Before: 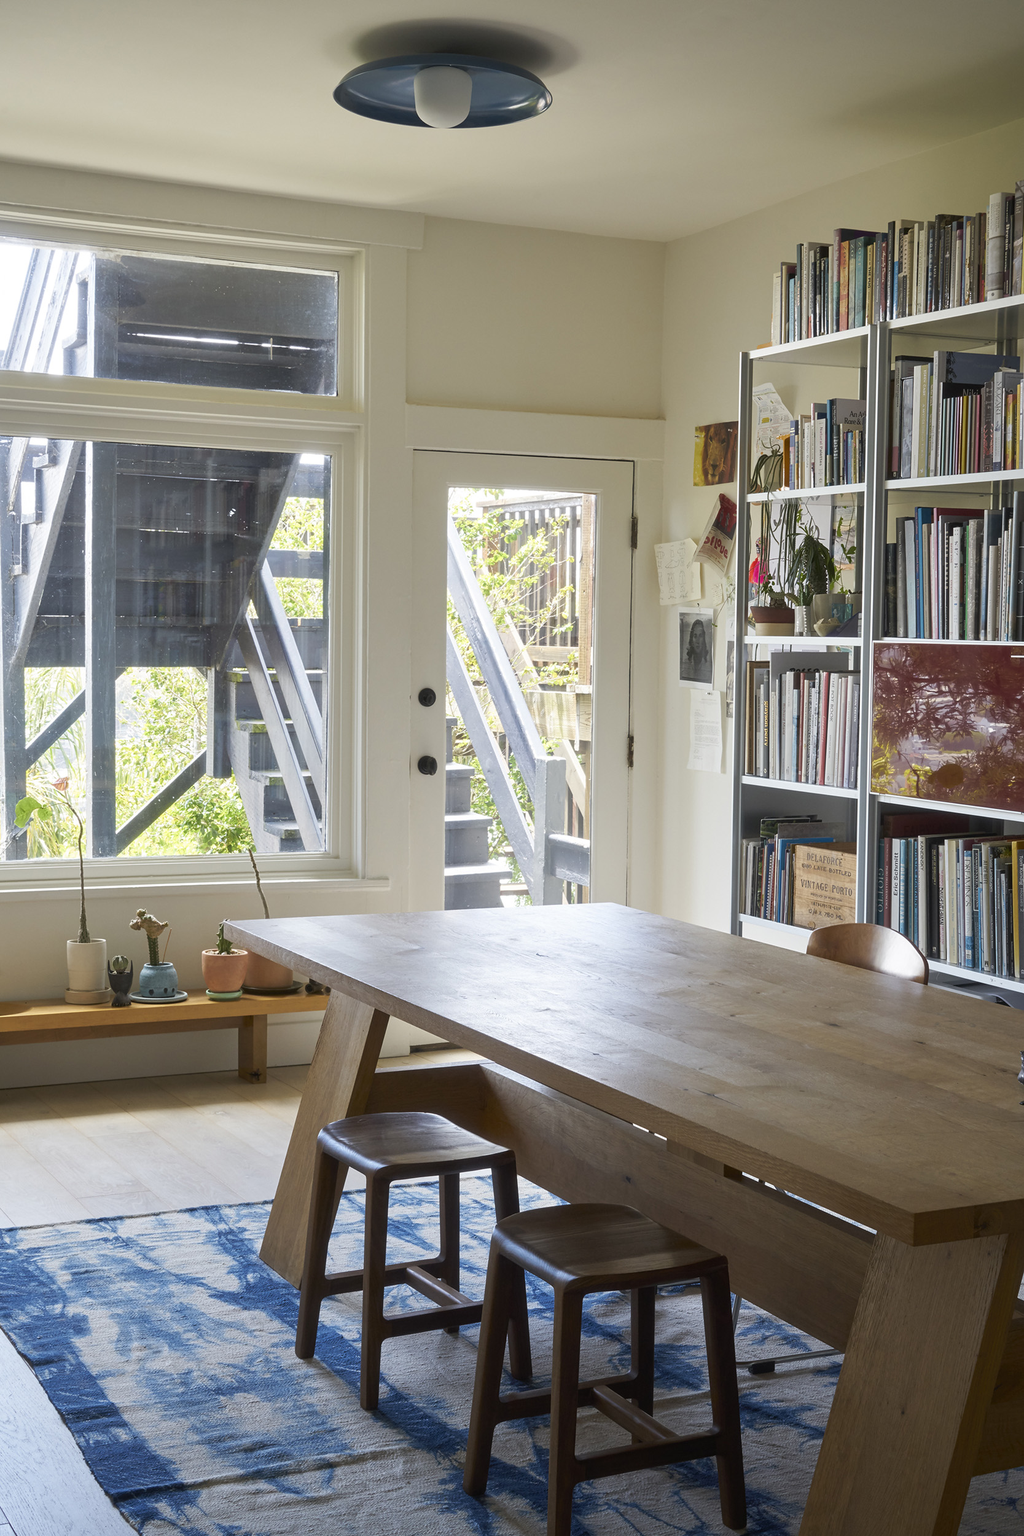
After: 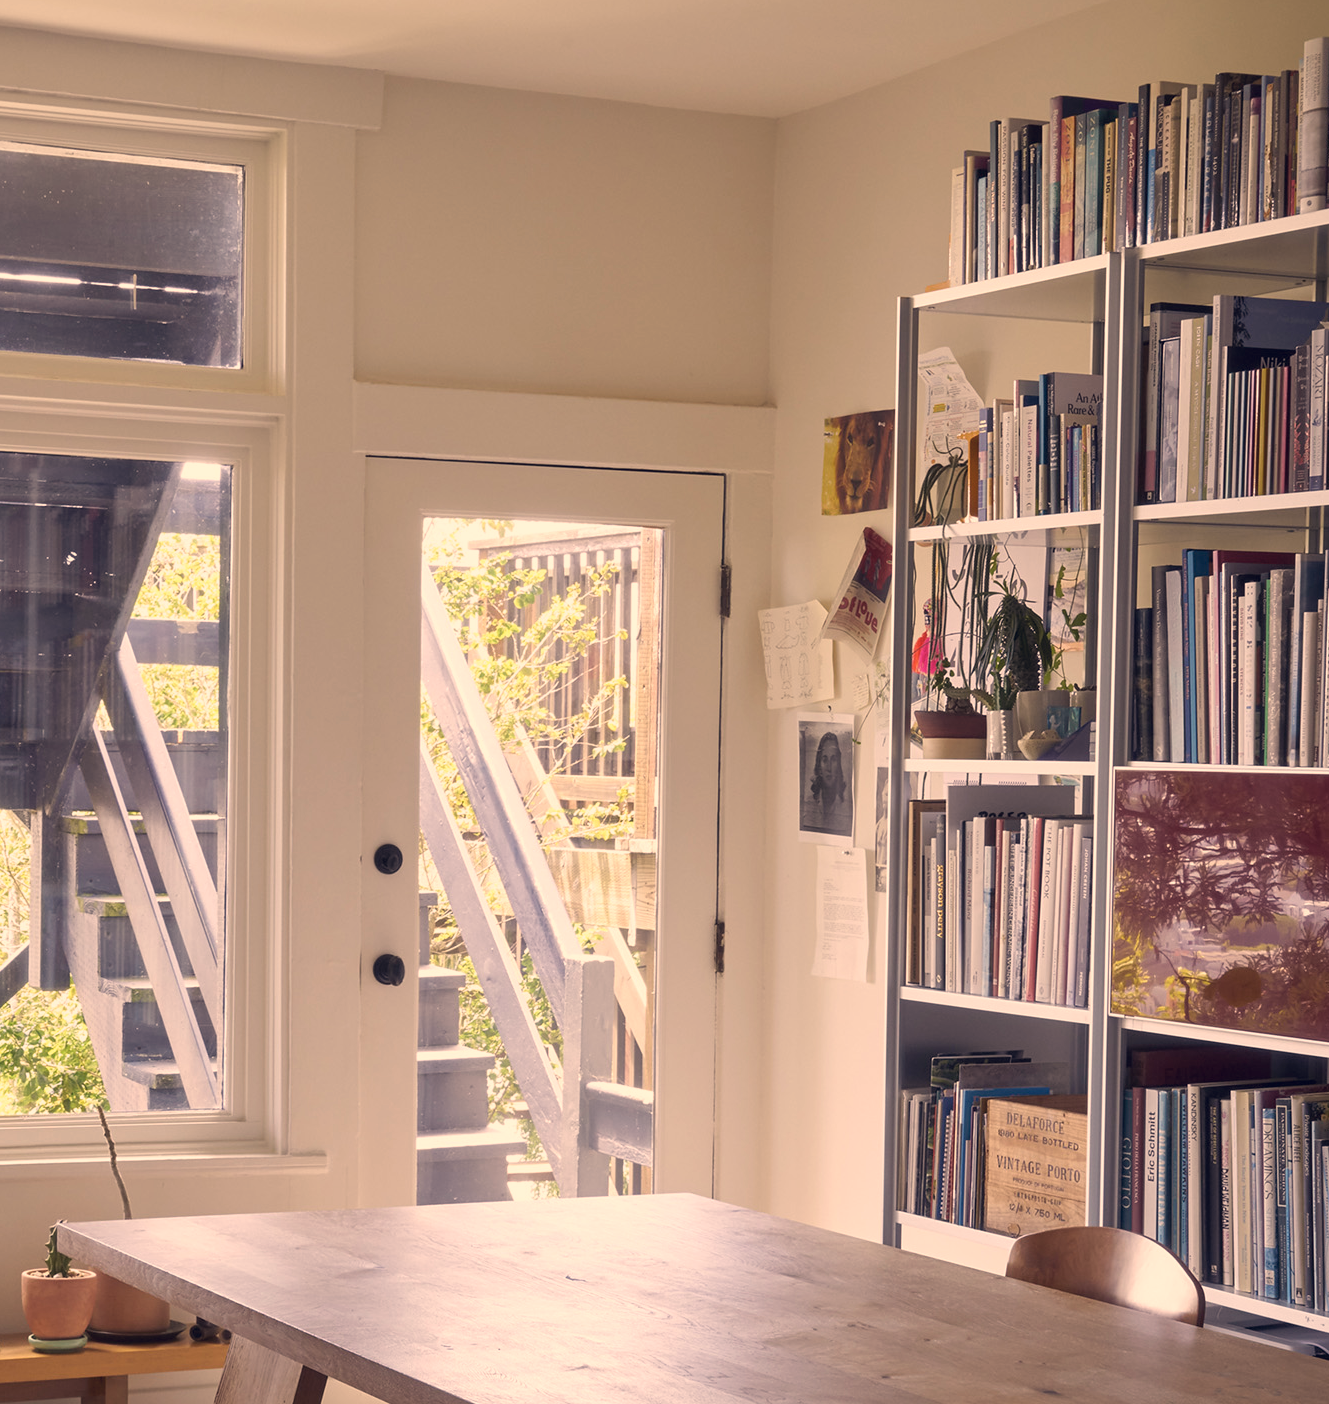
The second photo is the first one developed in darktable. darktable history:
crop: left 18.421%, top 11.069%, right 1.825%, bottom 32.751%
color correction: highlights a* 20.09, highlights b* 28.18, shadows a* 3.41, shadows b* -17.09, saturation 0.761
